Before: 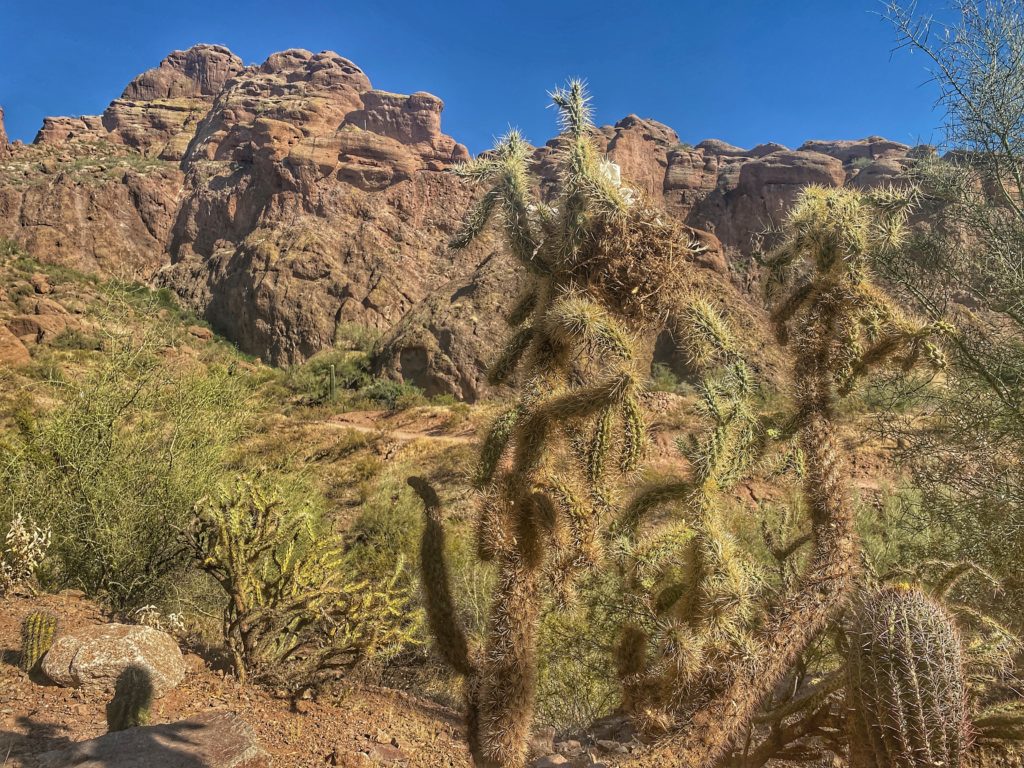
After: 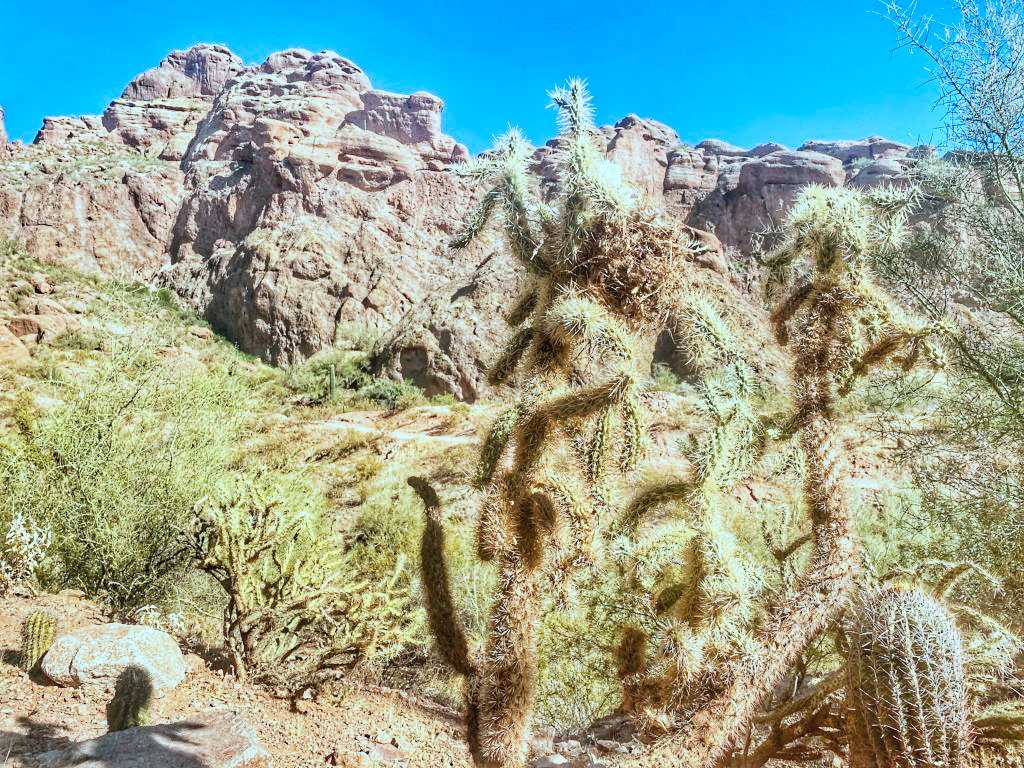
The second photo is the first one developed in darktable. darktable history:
base curve: curves: ch0 [(0, 0) (0, 0.001) (0.001, 0.001) (0.004, 0.002) (0.007, 0.004) (0.015, 0.013) (0.033, 0.045) (0.052, 0.096) (0.075, 0.17) (0.099, 0.241) (0.163, 0.42) (0.219, 0.55) (0.259, 0.616) (0.327, 0.722) (0.365, 0.765) (0.522, 0.873) (0.547, 0.881) (0.689, 0.919) (0.826, 0.952) (1, 1)], preserve colors none
color correction: highlights a* -9.73, highlights b* -21.22
